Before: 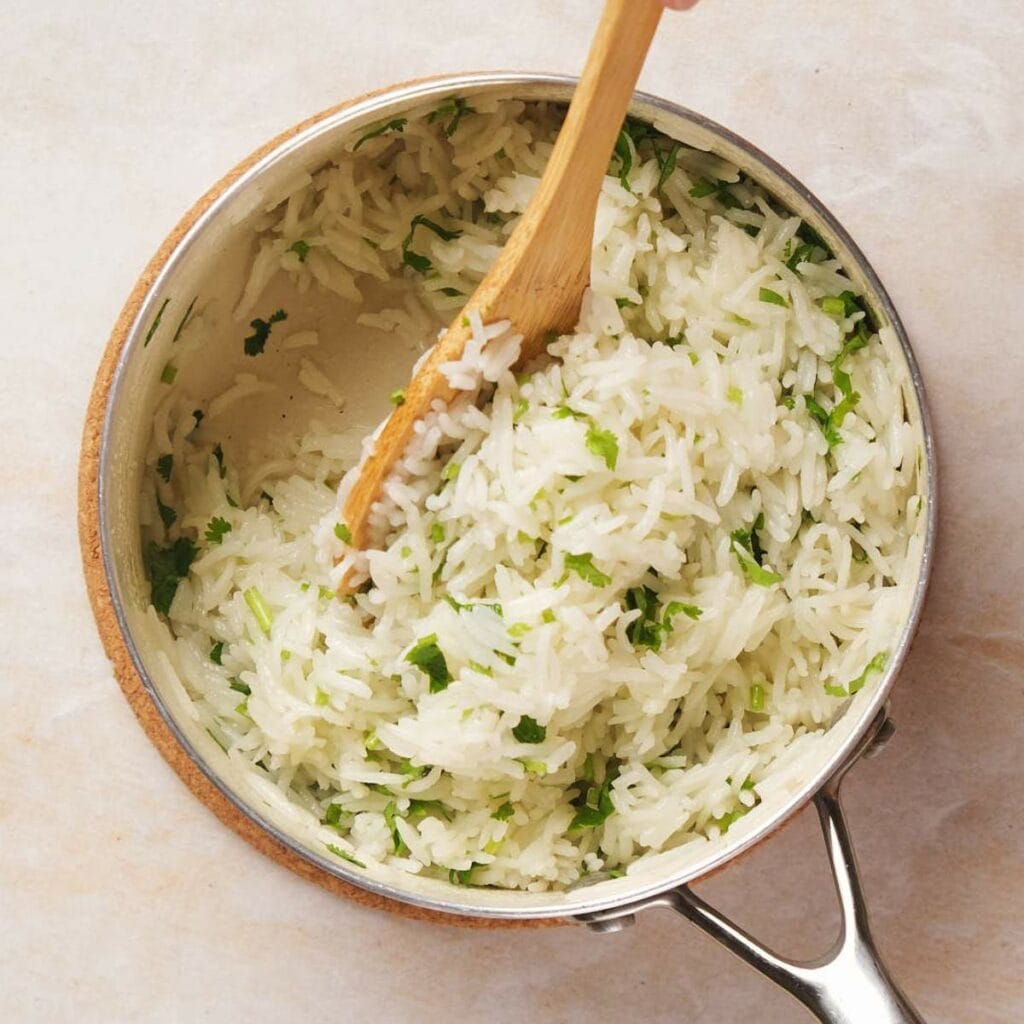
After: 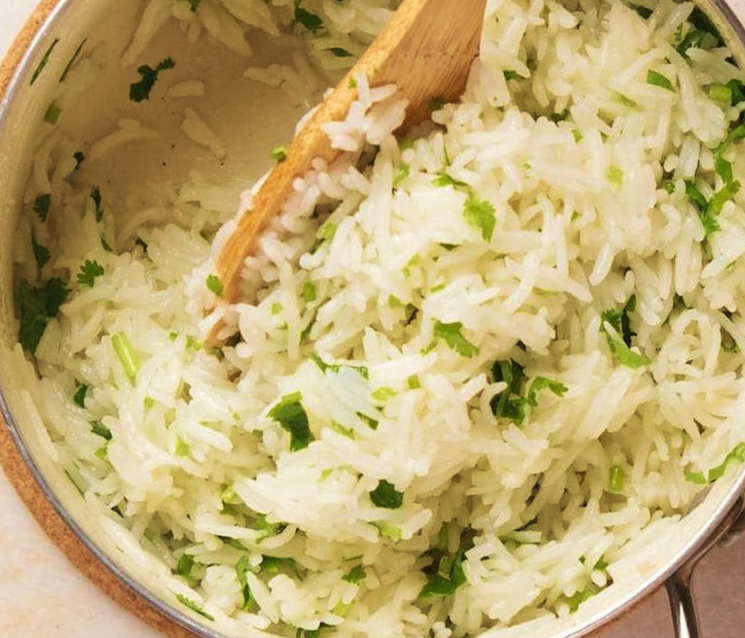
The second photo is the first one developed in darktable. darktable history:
velvia: strength 45.58%
crop and rotate: angle -4.09°, left 9.832%, top 21.271%, right 12.303%, bottom 12.133%
